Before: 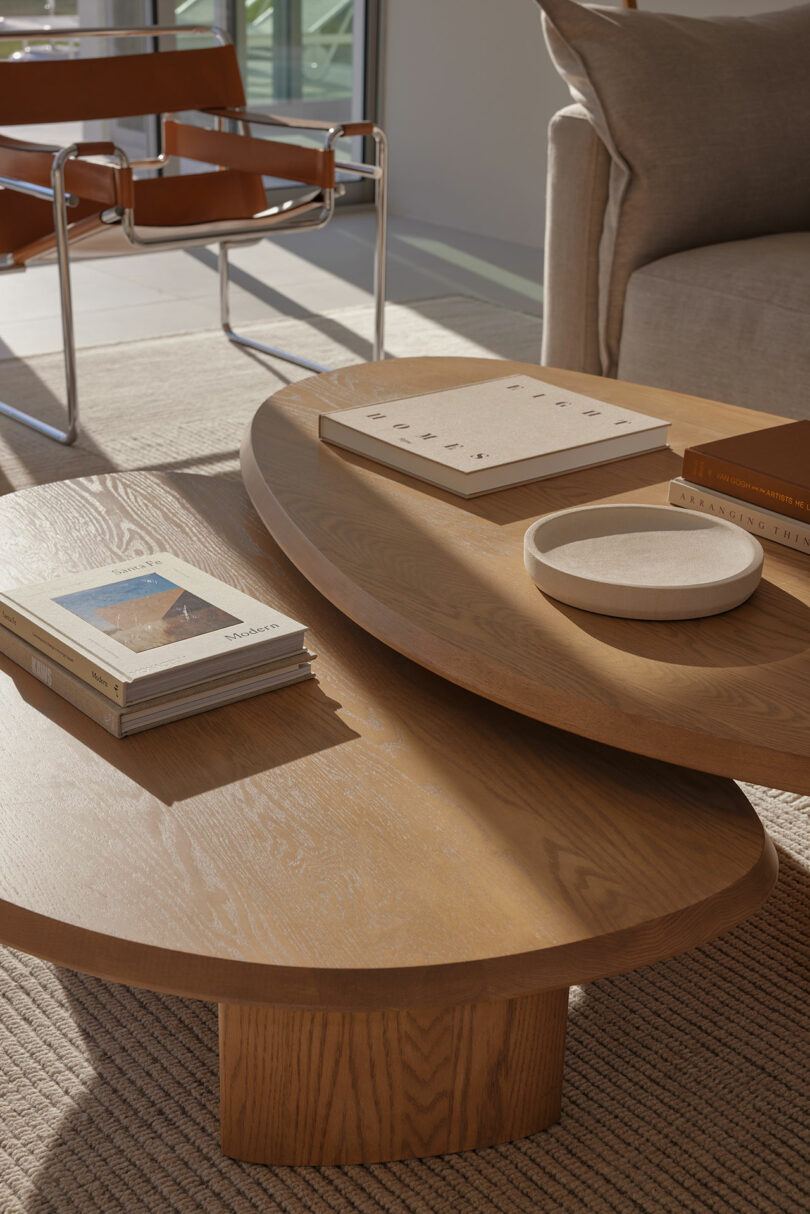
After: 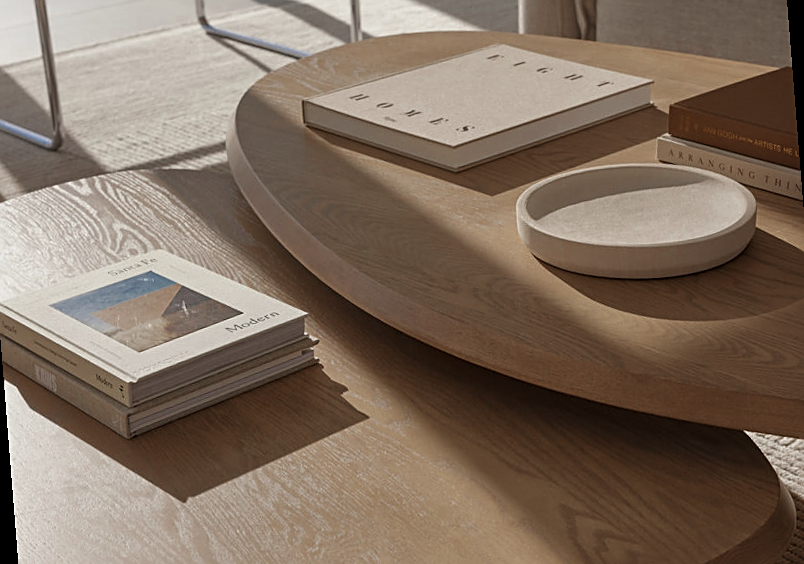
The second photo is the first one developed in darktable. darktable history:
color zones: curves: ch0 [(0, 0.5) (0.125, 0.4) (0.25, 0.5) (0.375, 0.4) (0.5, 0.4) (0.625, 0.35) (0.75, 0.35) (0.875, 0.5)]; ch1 [(0, 0.35) (0.125, 0.45) (0.25, 0.35) (0.375, 0.35) (0.5, 0.35) (0.625, 0.35) (0.75, 0.45) (0.875, 0.35)]; ch2 [(0, 0.6) (0.125, 0.5) (0.25, 0.5) (0.375, 0.6) (0.5, 0.6) (0.625, 0.5) (0.75, 0.5) (0.875, 0.5)]
velvia: on, module defaults
rotate and perspective: rotation -4.57°, crop left 0.054, crop right 0.944, crop top 0.087, crop bottom 0.914
crop and rotate: top 23.043%, bottom 23.437%
contrast brightness saturation: contrast 0.06, brightness -0.01, saturation -0.23
sharpen: on, module defaults
